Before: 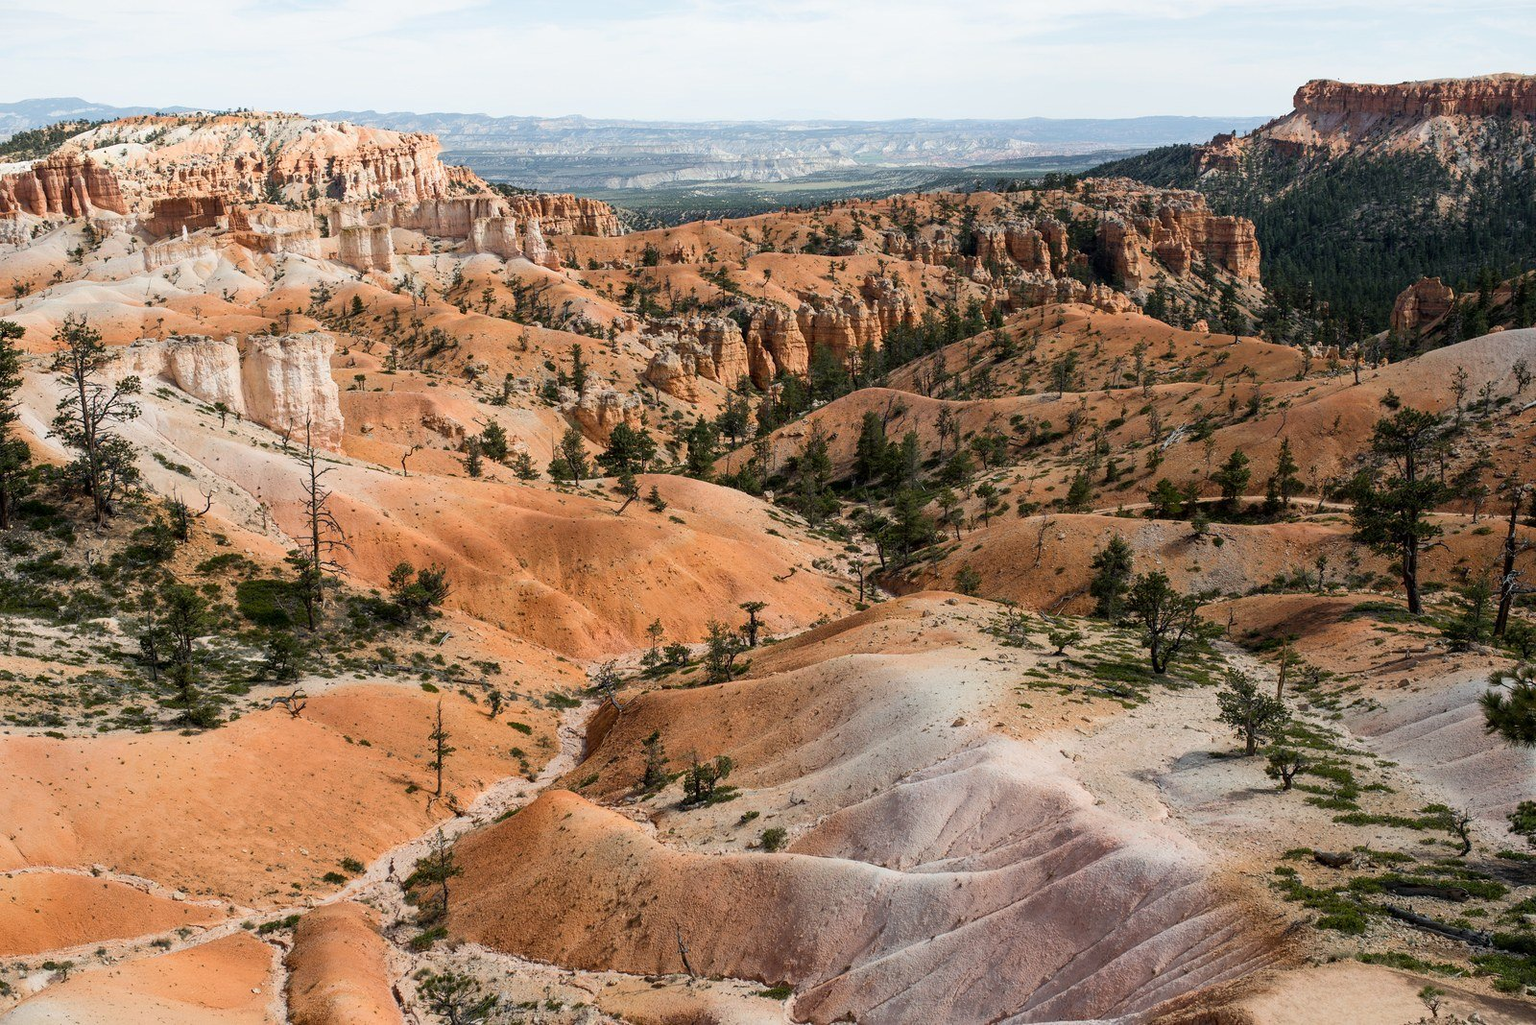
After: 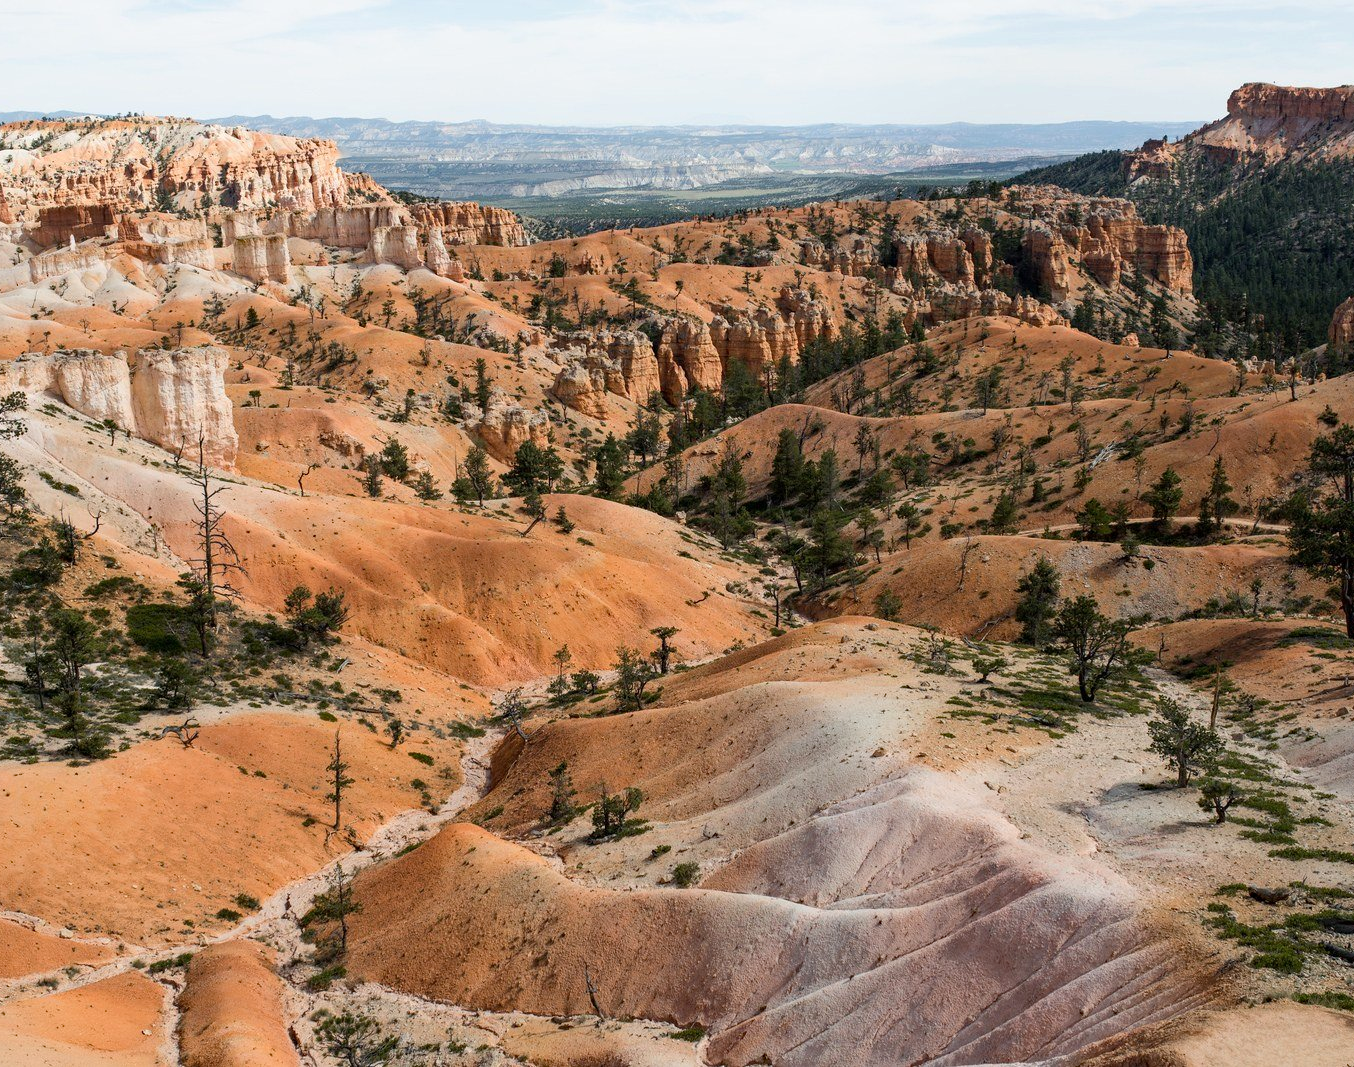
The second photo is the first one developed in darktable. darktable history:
crop: left 7.538%, right 7.799%
haze removal: adaptive false
